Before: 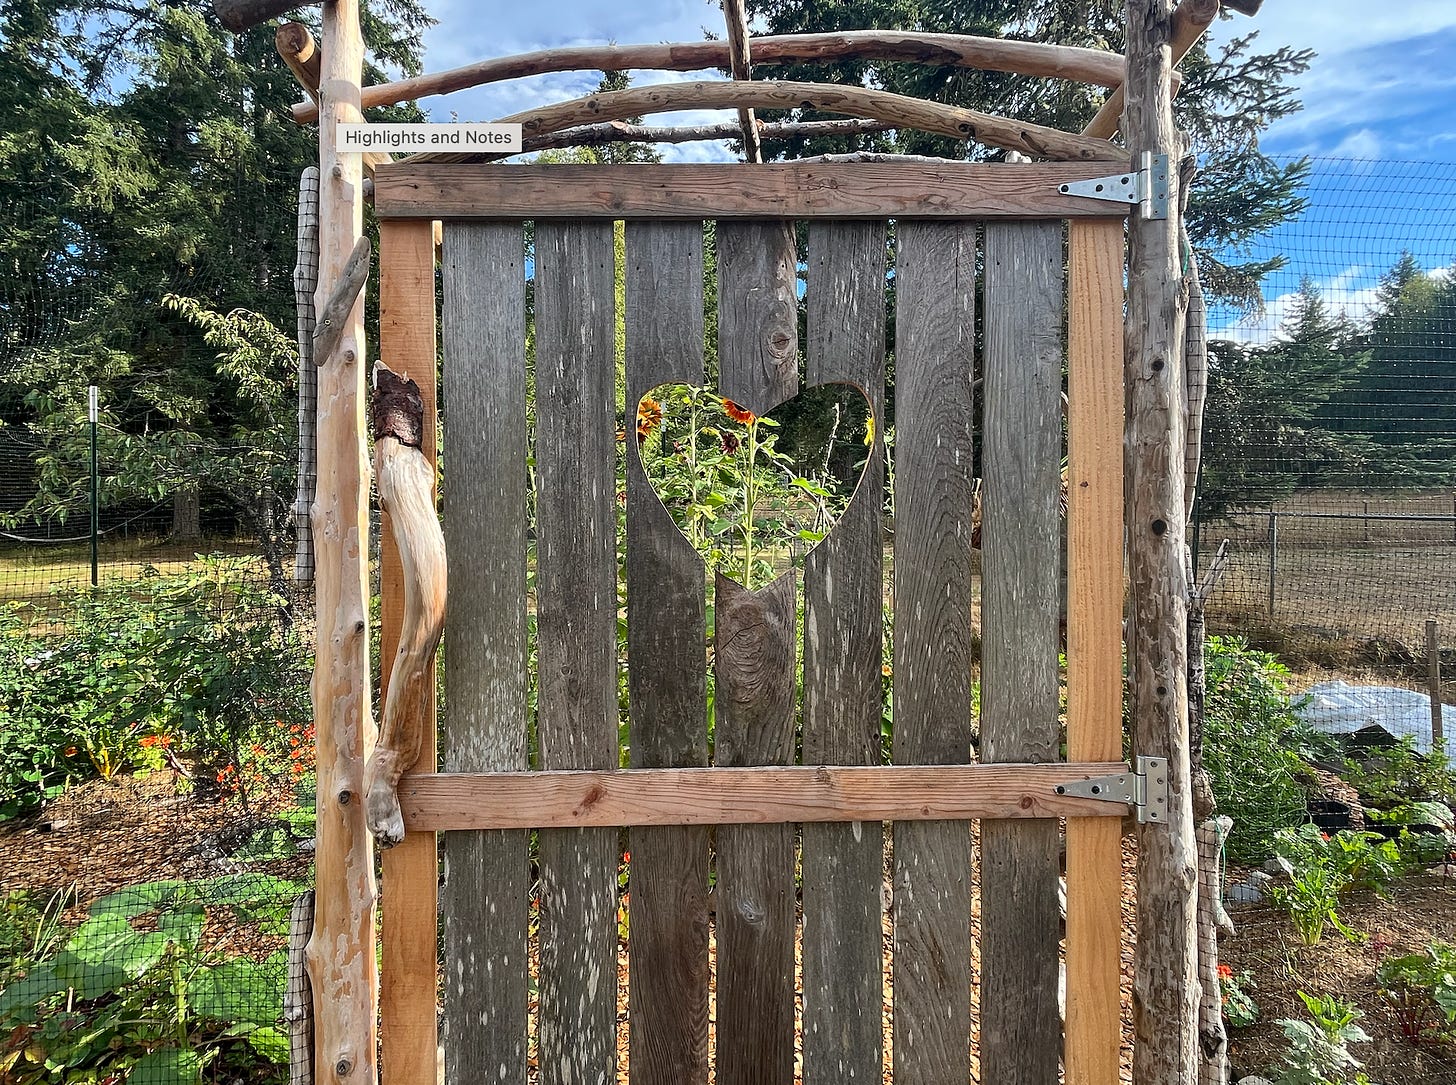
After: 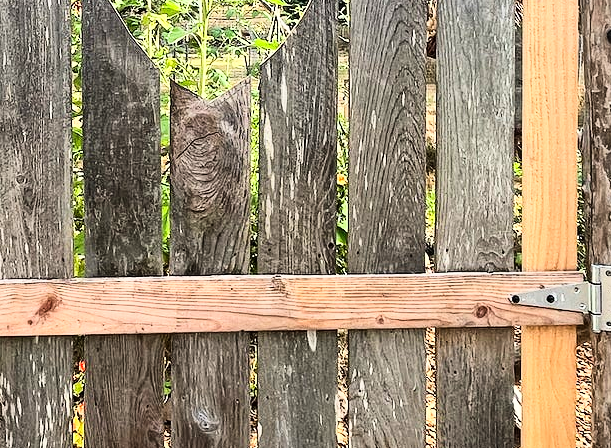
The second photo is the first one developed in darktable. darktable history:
base curve: curves: ch0 [(0, 0) (0.007, 0.004) (0.027, 0.03) (0.046, 0.07) (0.207, 0.54) (0.442, 0.872) (0.673, 0.972) (1, 1)]
crop: left 37.448%, top 45.346%, right 20.522%, bottom 13.342%
shadows and highlights: shadows 36.49, highlights -26.9, soften with gaussian
tone equalizer: edges refinement/feathering 500, mask exposure compensation -1.57 EV, preserve details no
